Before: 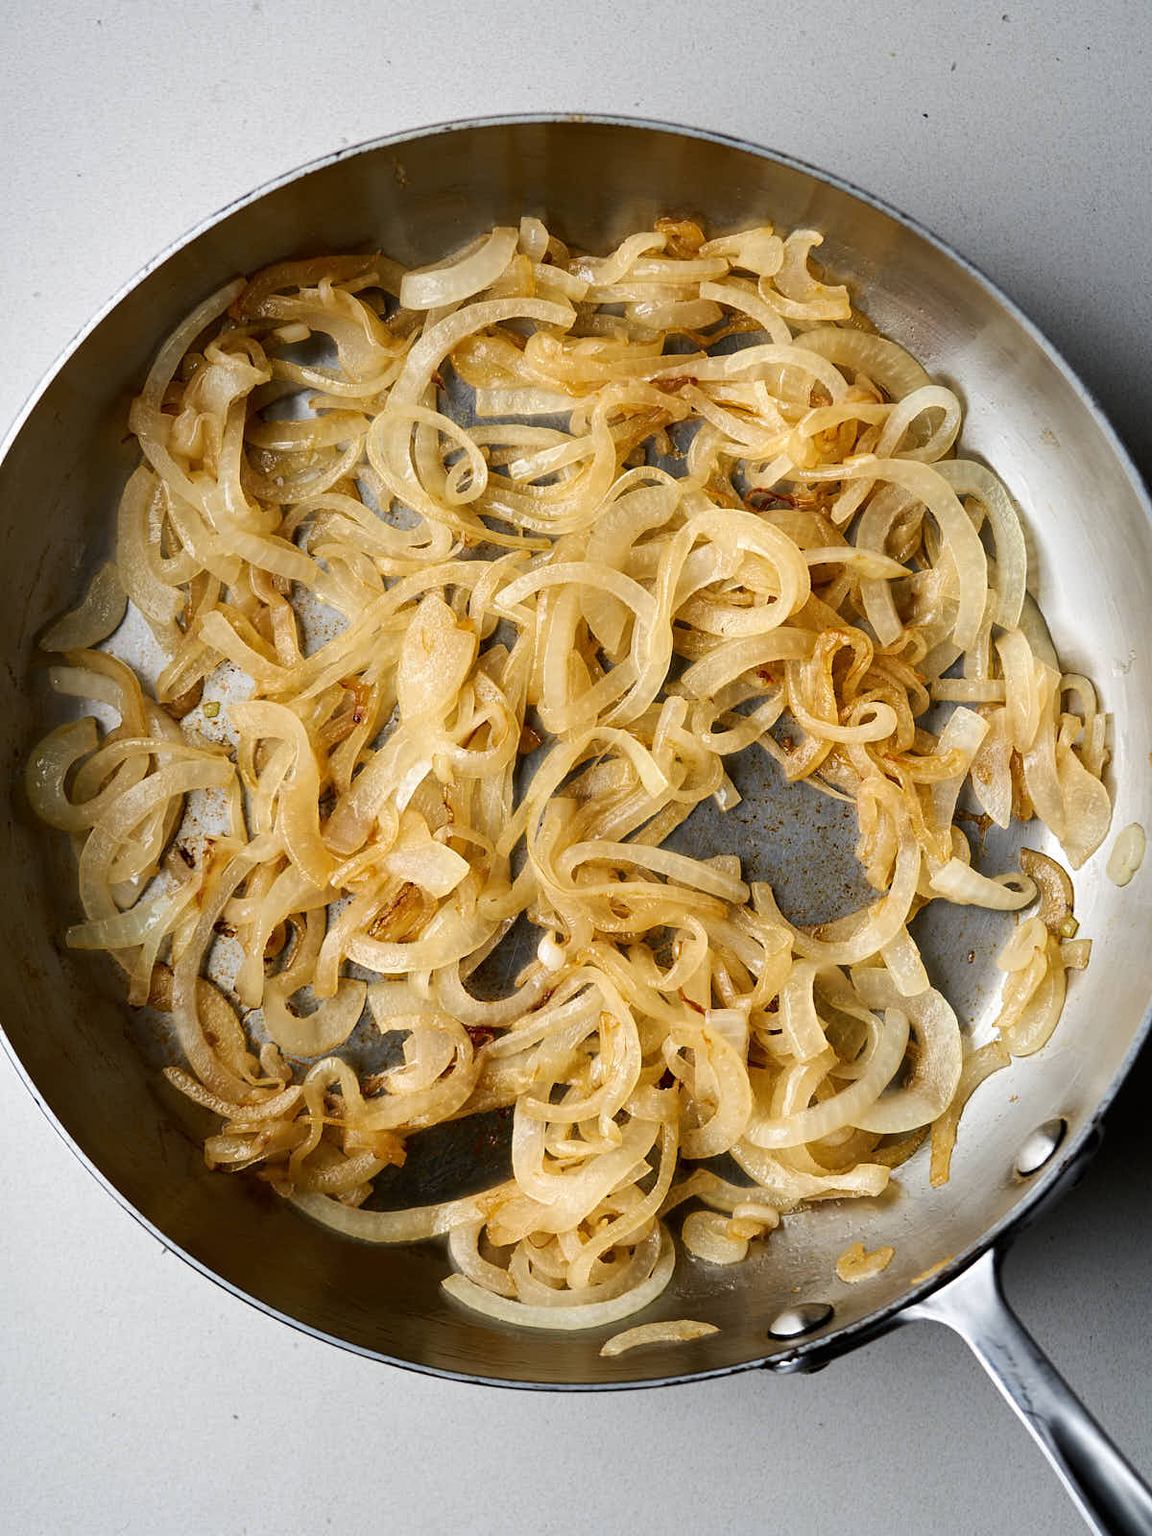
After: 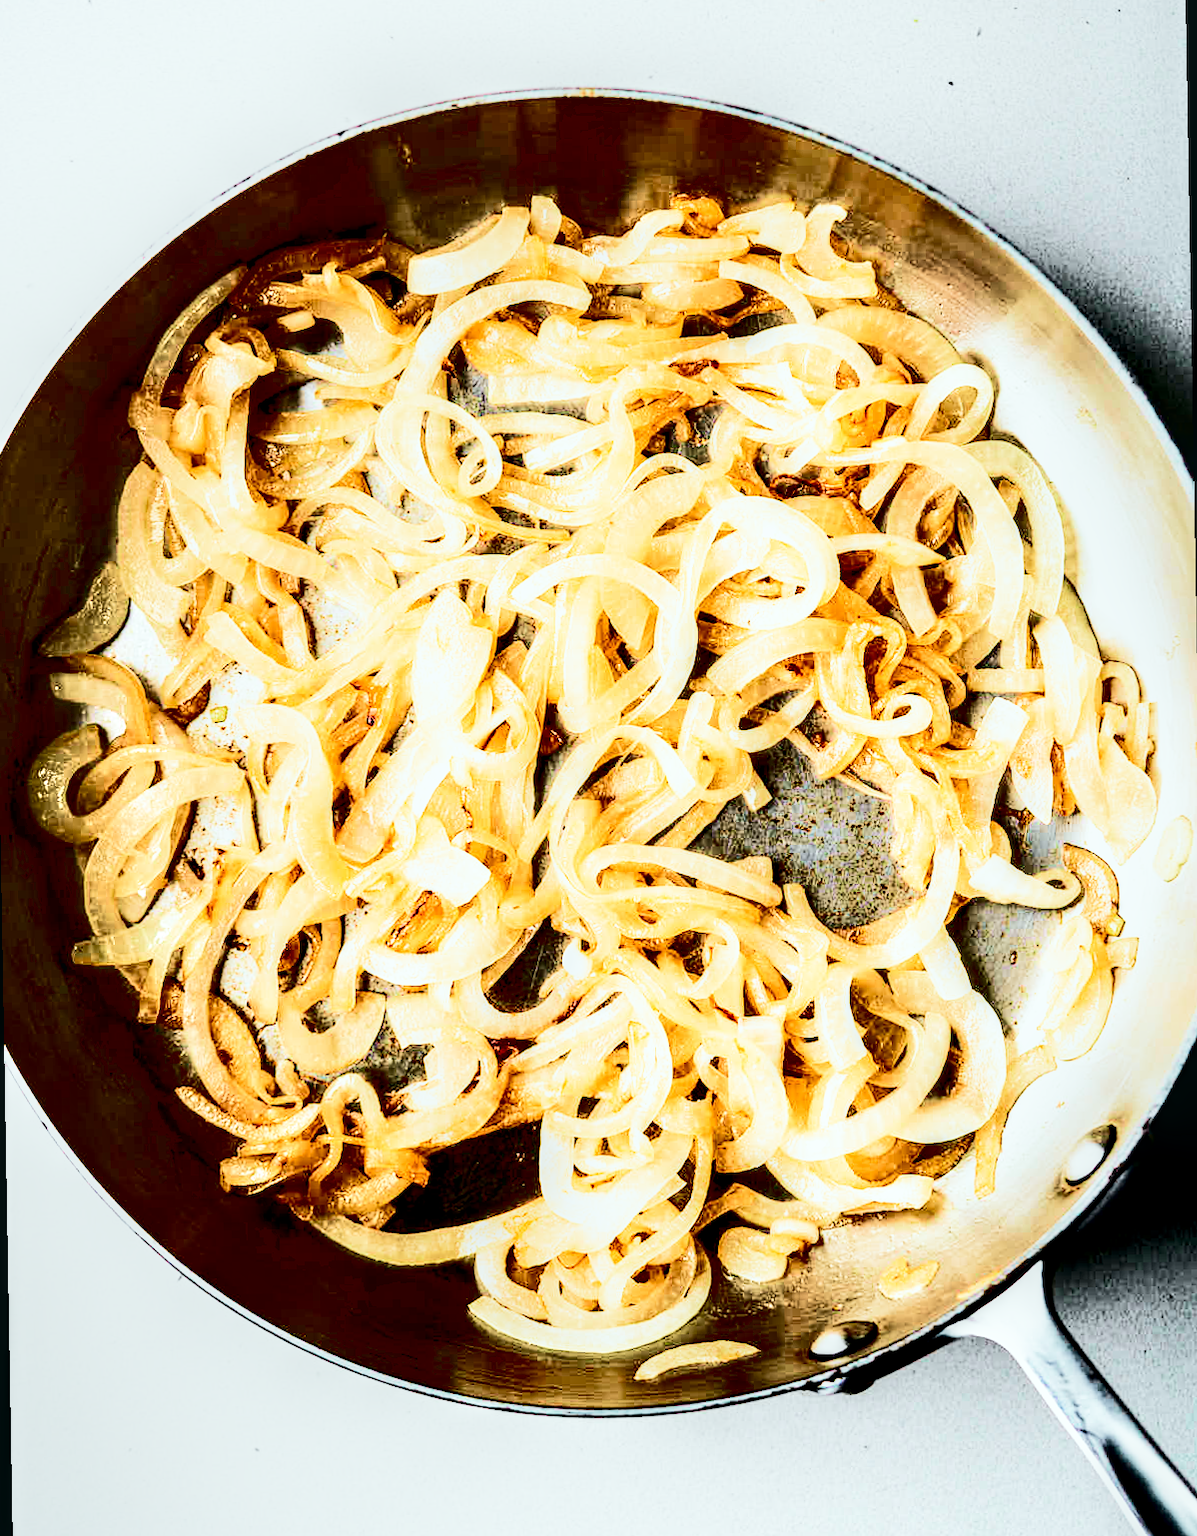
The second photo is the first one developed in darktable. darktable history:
contrast brightness saturation: contrast 0.28
velvia: strength 39.63%
tone curve: curves: ch0 [(0, 0) (0.037, 0.011) (0.135, 0.093) (0.266, 0.281) (0.461, 0.555) (0.581, 0.716) (0.675, 0.793) (0.767, 0.849) (0.91, 0.924) (1, 0.979)]; ch1 [(0, 0) (0.292, 0.278) (0.431, 0.418) (0.493, 0.479) (0.506, 0.5) (0.532, 0.537) (0.562, 0.581) (0.641, 0.663) (0.754, 0.76) (1, 1)]; ch2 [(0, 0) (0.294, 0.3) (0.361, 0.372) (0.429, 0.445) (0.478, 0.486) (0.502, 0.498) (0.518, 0.522) (0.531, 0.549) (0.561, 0.59) (0.64, 0.655) (0.693, 0.706) (0.845, 0.833) (1, 0.951)], color space Lab, independent channels, preserve colors none
rotate and perspective: rotation -1°, crop left 0.011, crop right 0.989, crop top 0.025, crop bottom 0.975
filmic rgb: middle gray luminance 10%, black relative exposure -8.61 EV, white relative exposure 3.3 EV, threshold 6 EV, target black luminance 0%, hardness 5.2, latitude 44.69%, contrast 1.302, highlights saturation mix 5%, shadows ↔ highlights balance 24.64%, add noise in highlights 0, preserve chrominance no, color science v3 (2019), use custom middle-gray values true, iterations of high-quality reconstruction 0, contrast in highlights soft, enable highlight reconstruction true
local contrast: highlights 60%, shadows 60%, detail 160%
